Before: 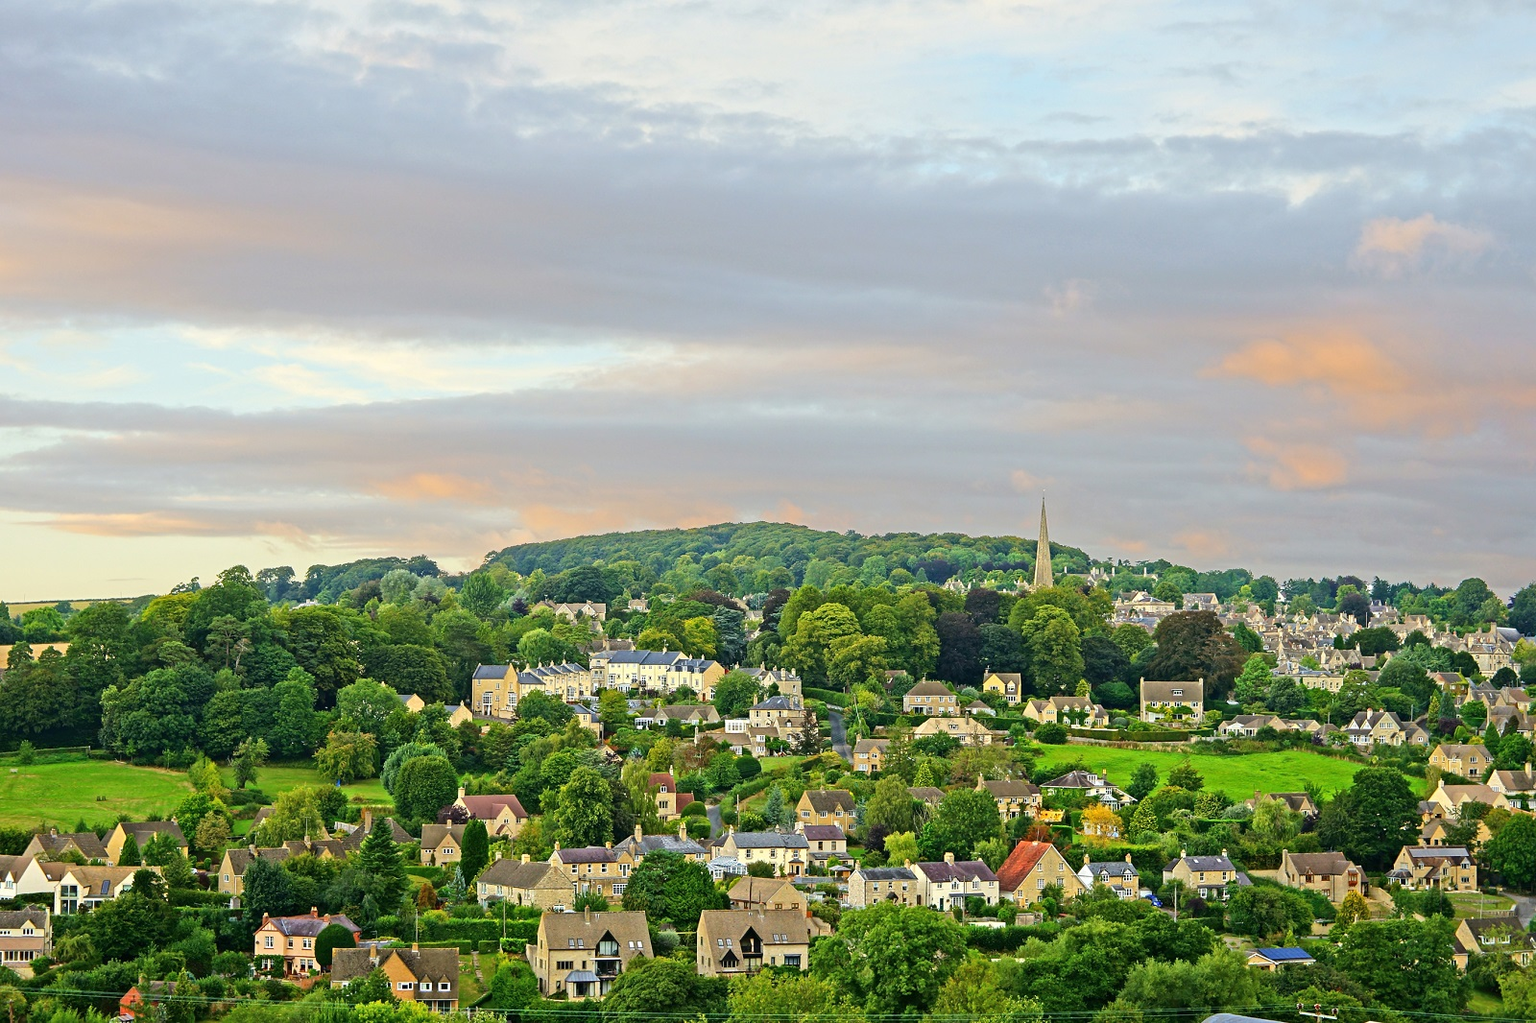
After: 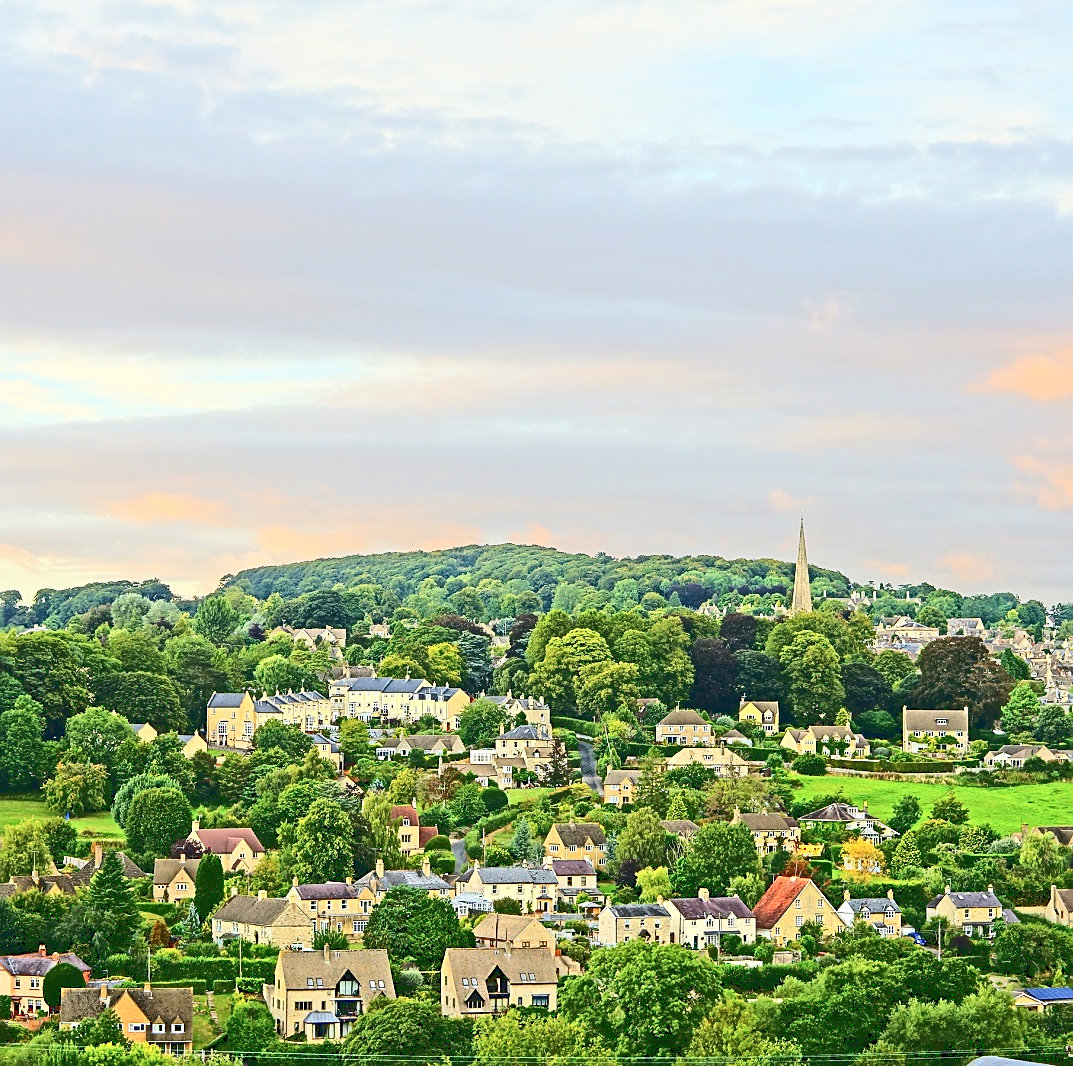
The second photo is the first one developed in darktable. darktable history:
sharpen: amount 0.495
crop and rotate: left 17.842%, right 15.083%
contrast brightness saturation: contrast 0.237, brightness 0.09
tone curve: curves: ch0 [(0, 0) (0.003, 0.139) (0.011, 0.14) (0.025, 0.138) (0.044, 0.14) (0.069, 0.149) (0.1, 0.161) (0.136, 0.179) (0.177, 0.203) (0.224, 0.245) (0.277, 0.302) (0.335, 0.382) (0.399, 0.461) (0.468, 0.546) (0.543, 0.614) (0.623, 0.687) (0.709, 0.758) (0.801, 0.84) (0.898, 0.912) (1, 1)]
